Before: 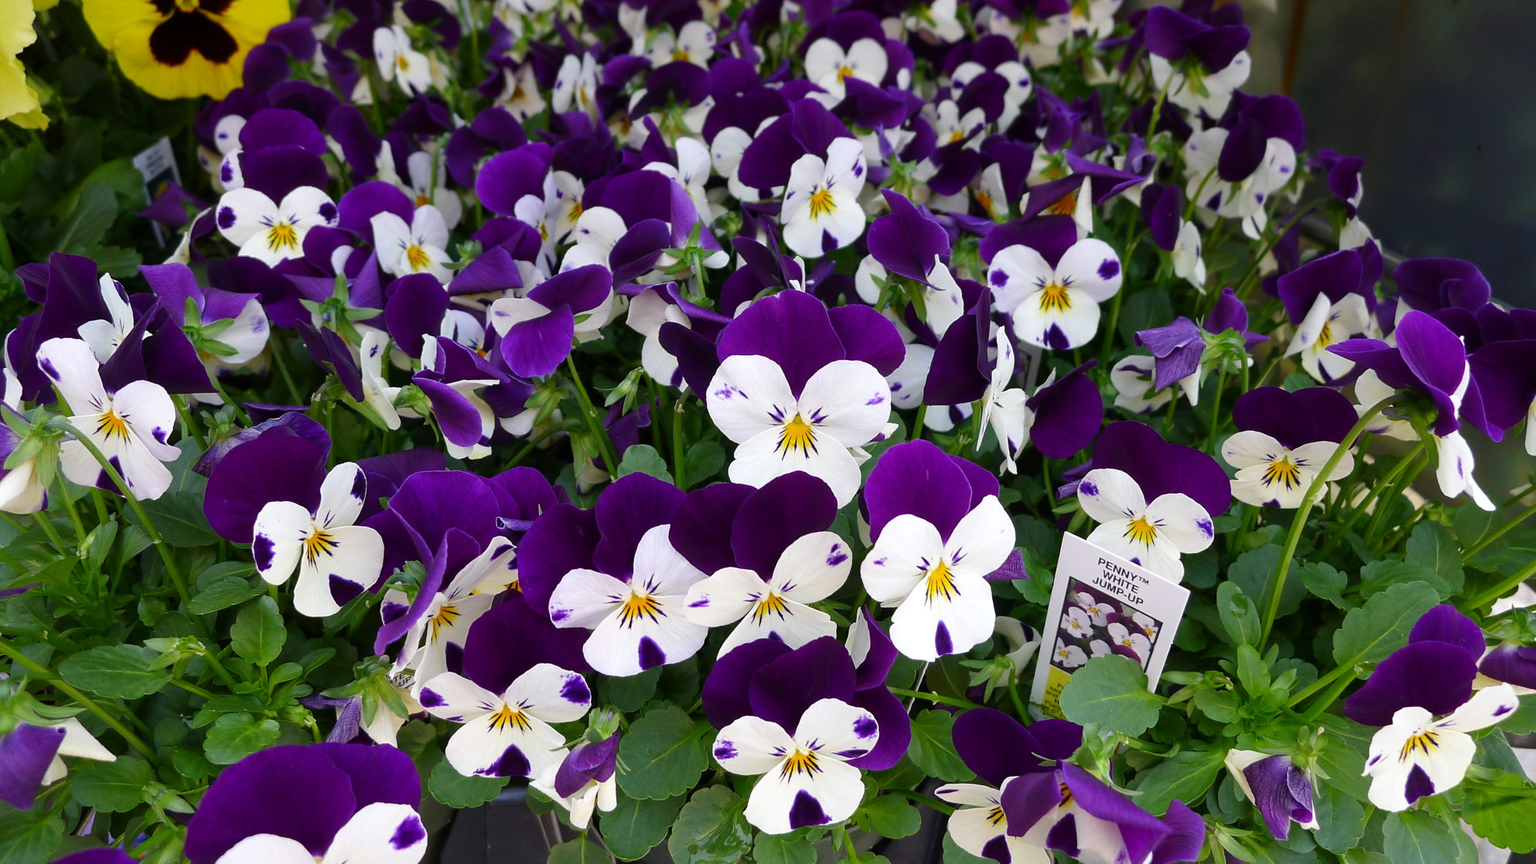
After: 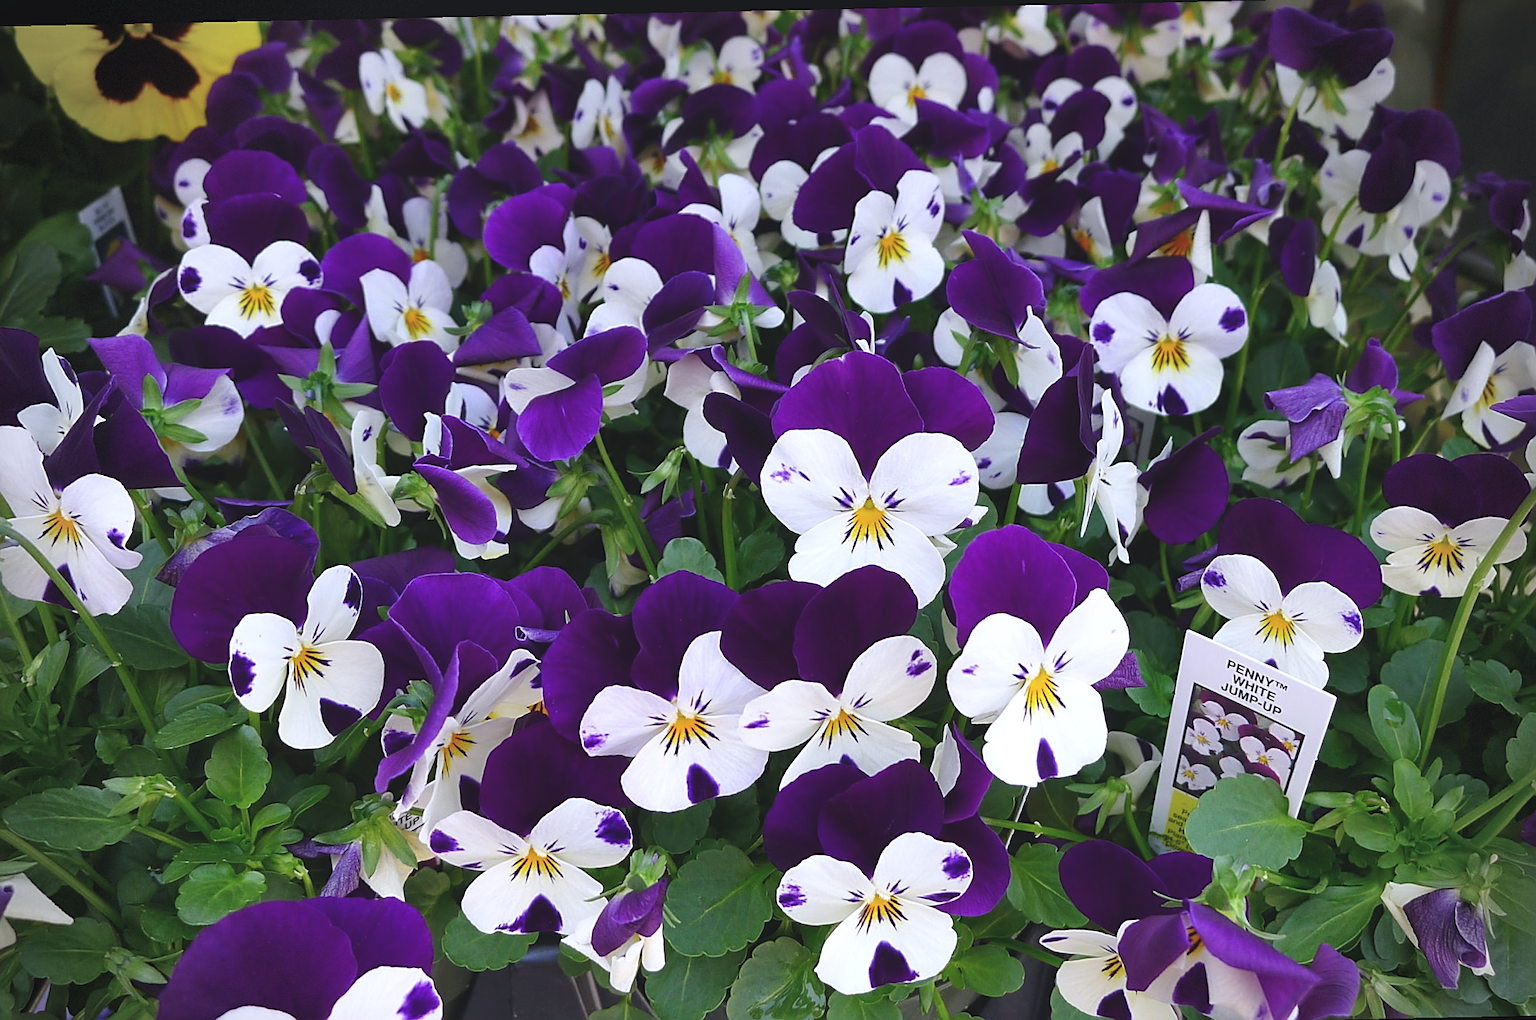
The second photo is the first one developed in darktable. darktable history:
exposure: black level correction -0.009, exposure 0.068 EV, compensate exposure bias true, compensate highlight preservation false
vignetting: fall-off radius 31.89%, brightness -0.412, saturation -0.291, dithering 8-bit output
crop and rotate: angle 1.18°, left 4.535%, top 0.841%, right 11.675%, bottom 2.582%
color correction: highlights a* -0.071, highlights b* 0.073
shadows and highlights: shadows 31.56, highlights -31.33, soften with gaussian
sharpen: on, module defaults
color calibration: illuminant as shot in camera, x 0.358, y 0.373, temperature 4628.91 K
